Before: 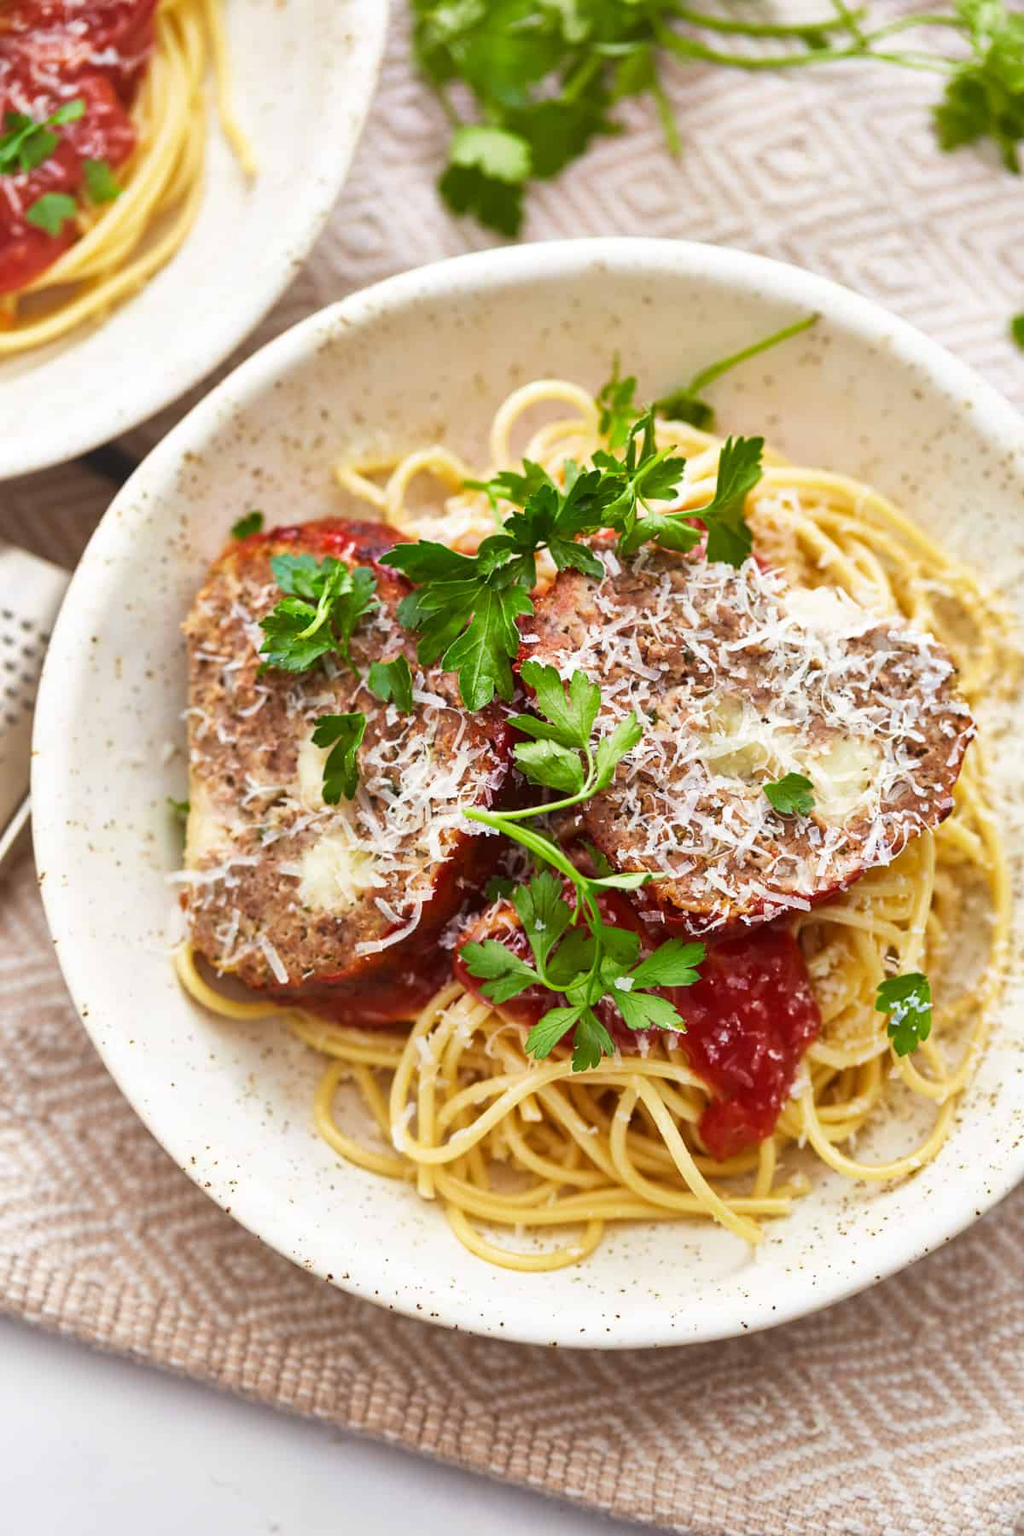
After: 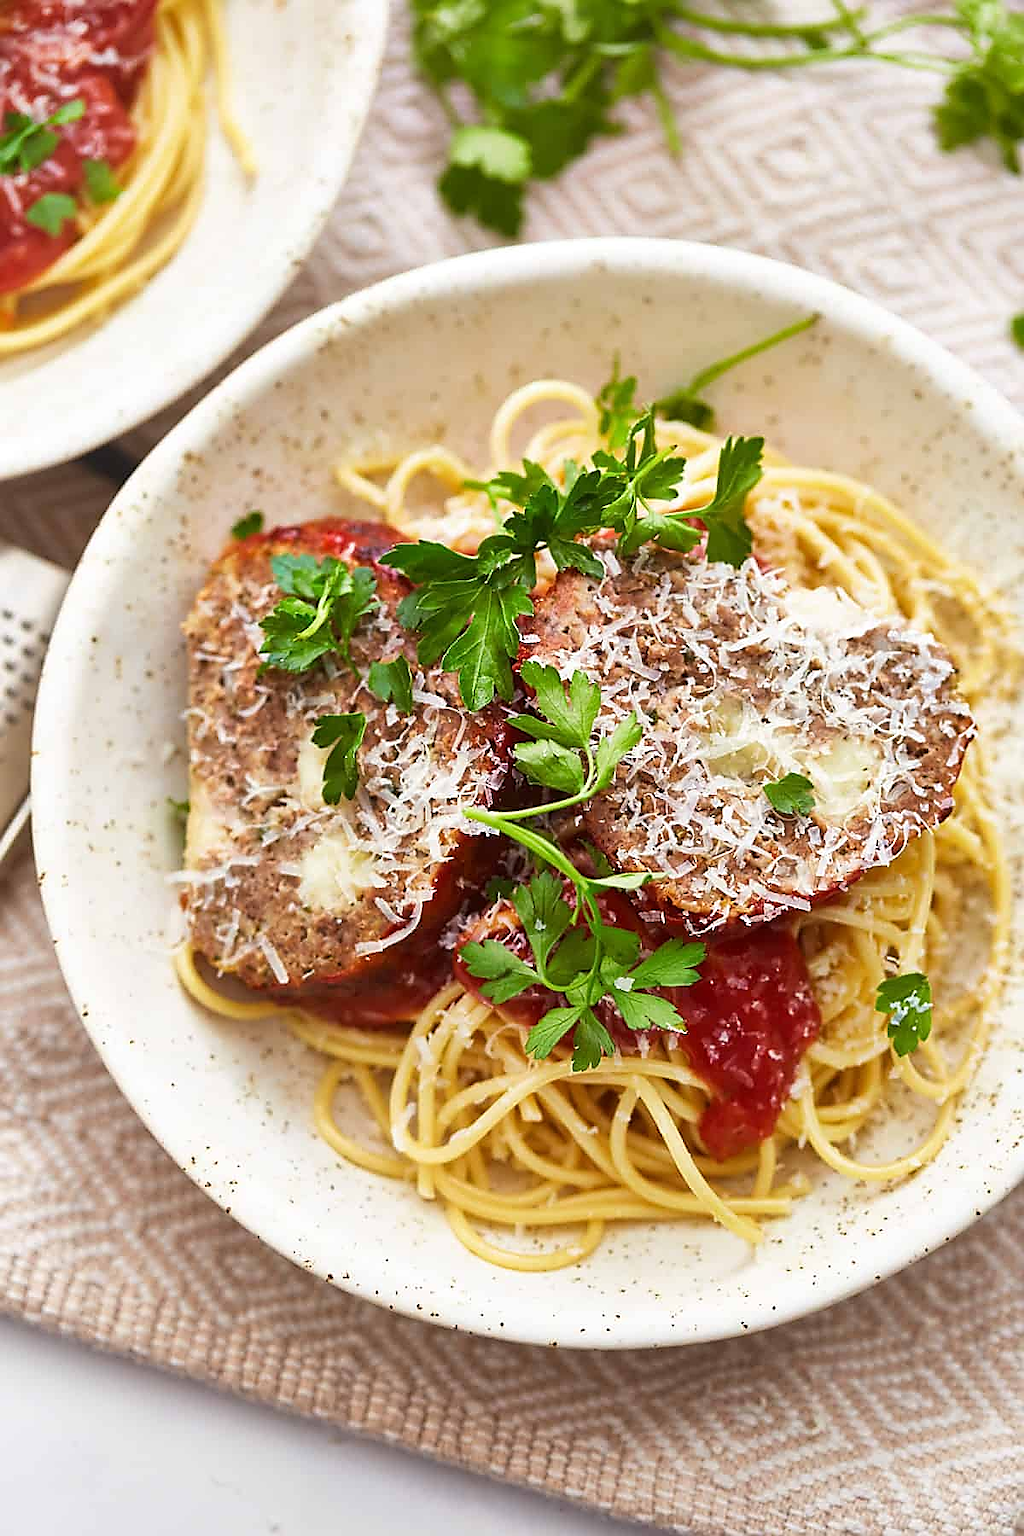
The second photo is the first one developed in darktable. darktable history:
sharpen: radius 1.412, amount 1.266, threshold 0.849
